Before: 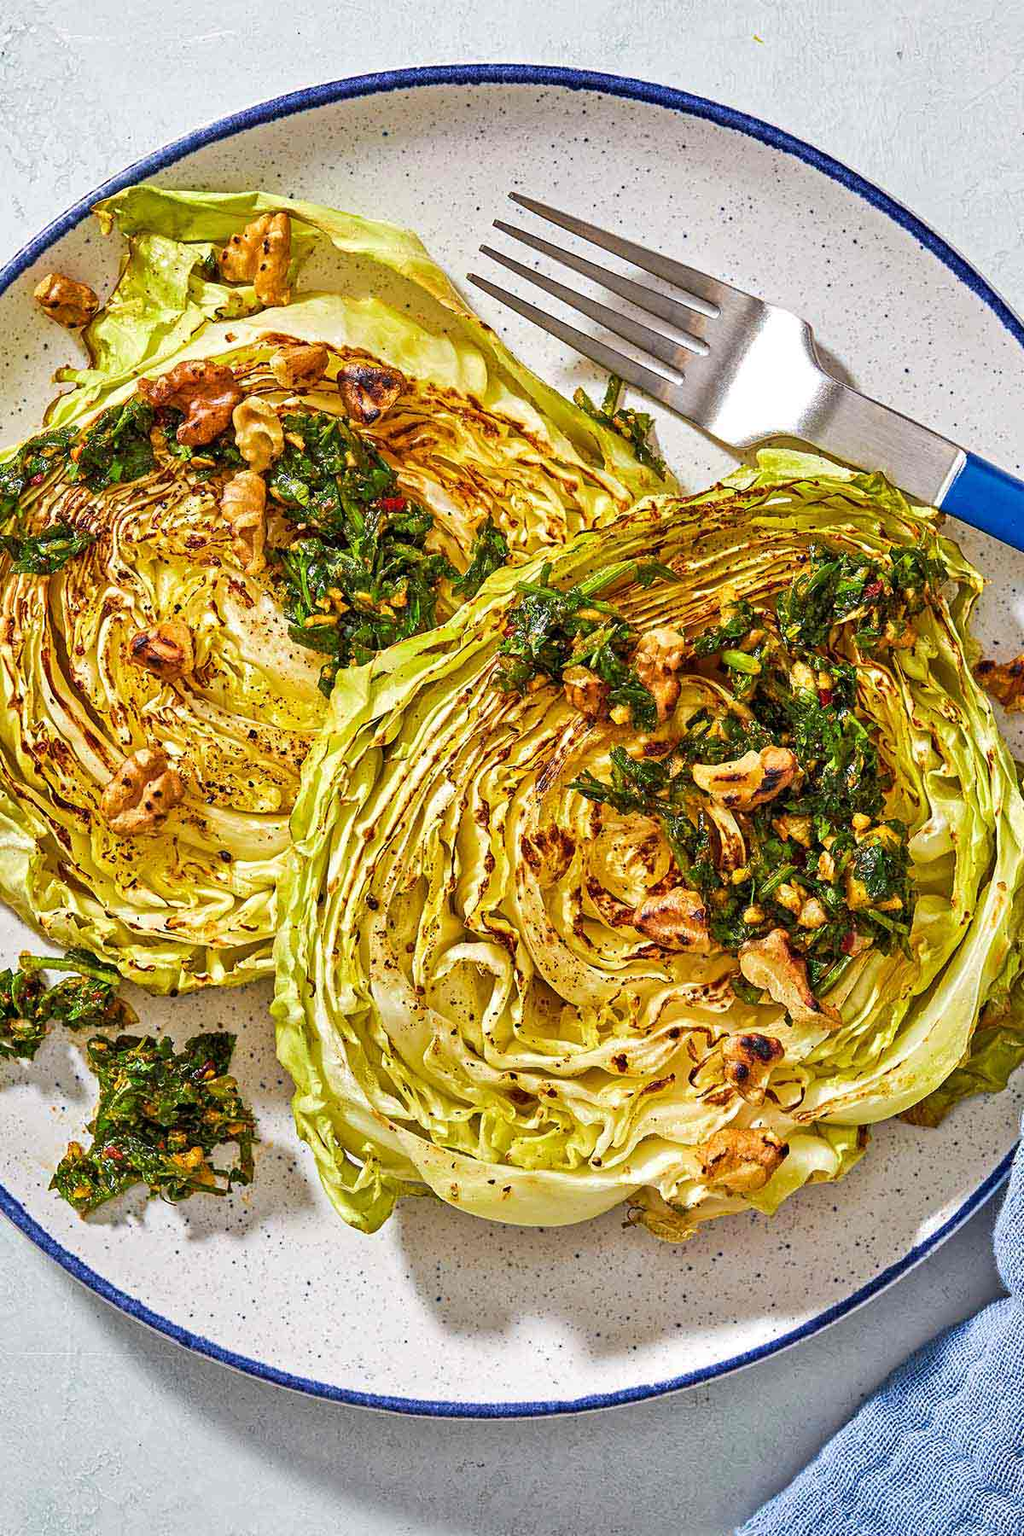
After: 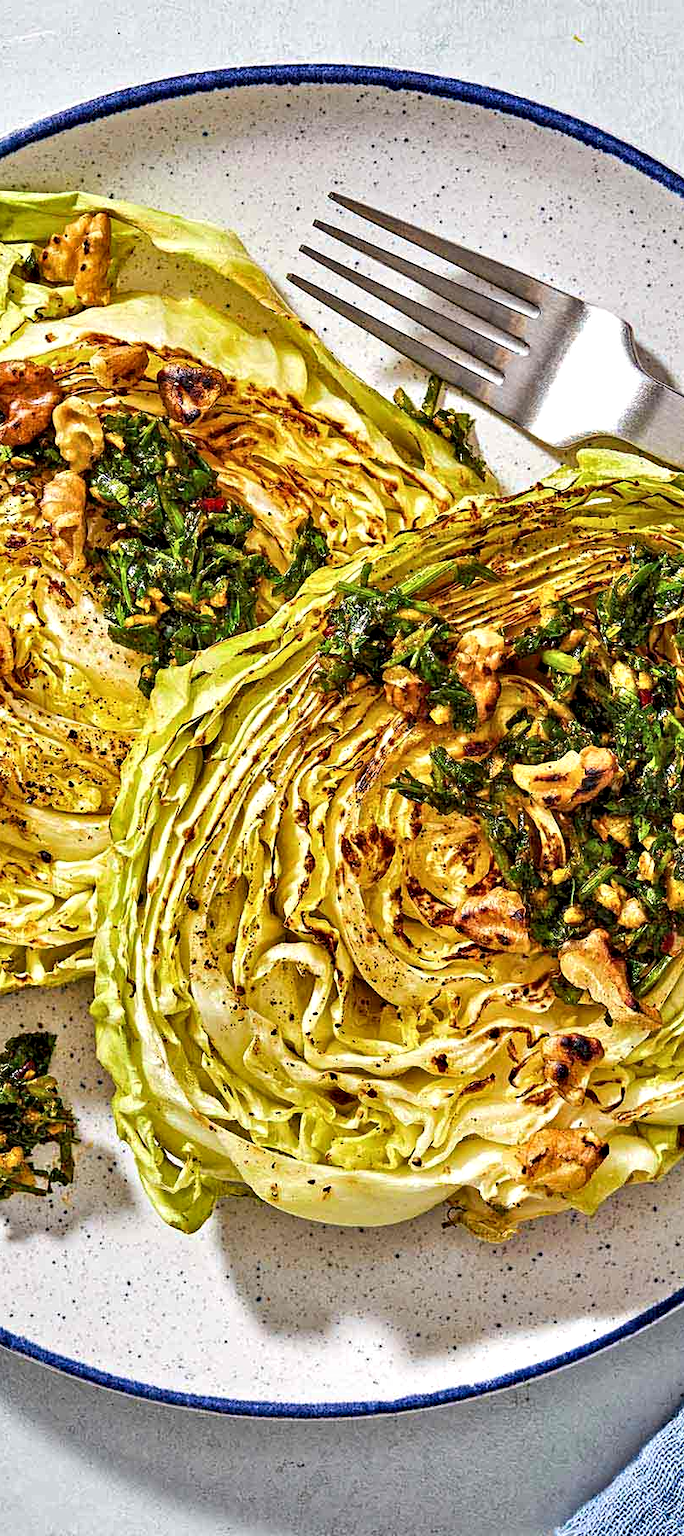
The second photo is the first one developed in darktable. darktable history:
contrast equalizer: octaves 7, y [[0.546, 0.552, 0.554, 0.554, 0.552, 0.546], [0.5 ×6], [0.5 ×6], [0 ×6], [0 ×6]]
crop and rotate: left 17.642%, right 15.451%
